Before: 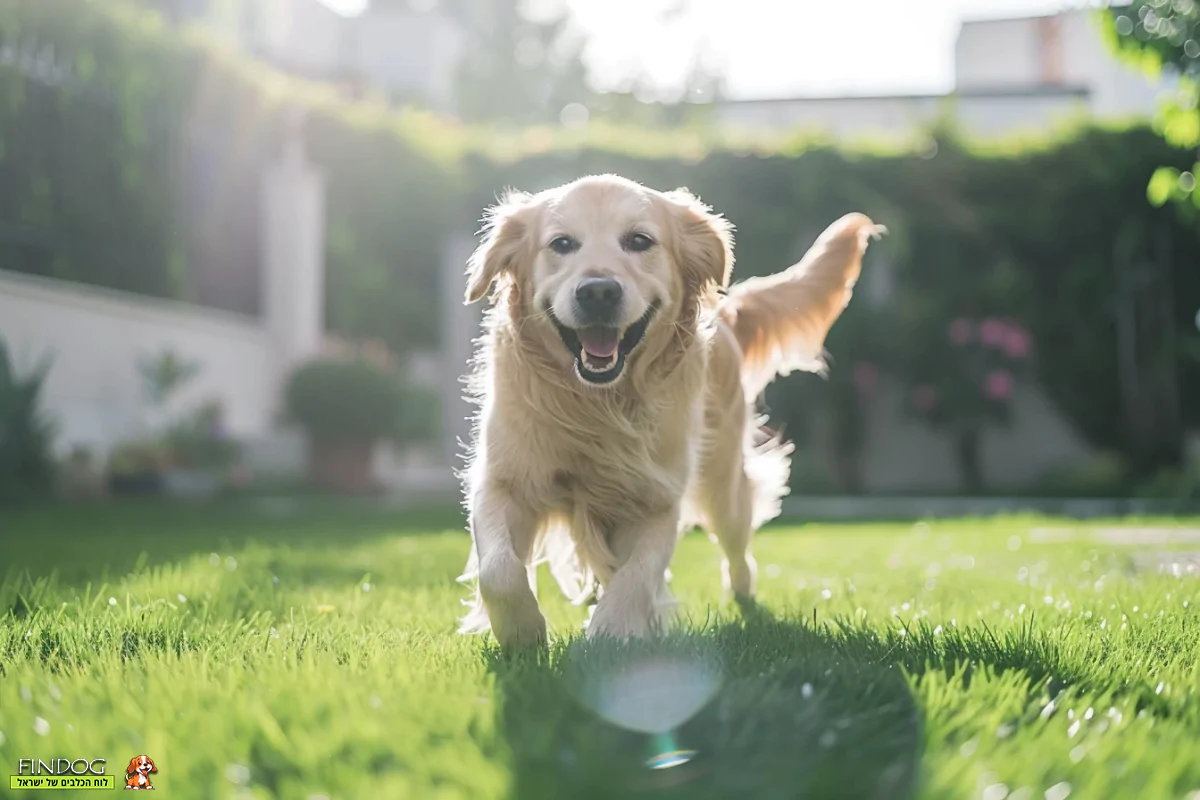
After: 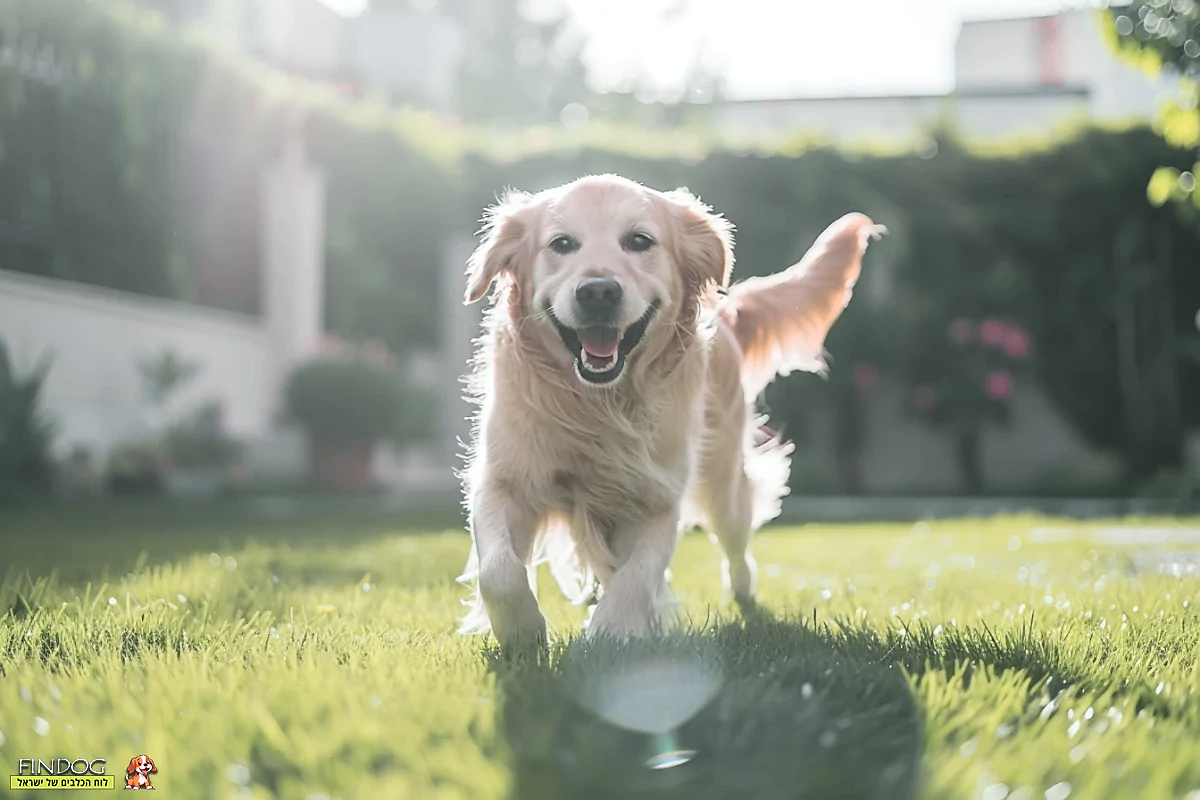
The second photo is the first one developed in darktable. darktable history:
sharpen: radius 1, threshold 1
tone curve: curves: ch0 [(0, 0.046) (0.04, 0.074) (0.831, 0.861) (1, 1)]; ch1 [(0, 0) (0.146, 0.159) (0.338, 0.365) (0.417, 0.455) (0.489, 0.486) (0.504, 0.502) (0.529, 0.537) (0.563, 0.567) (1, 1)]; ch2 [(0, 0) (0.307, 0.298) (0.388, 0.375) (0.443, 0.456) (0.485, 0.492) (0.544, 0.525) (1, 1)], color space Lab, independent channels, preserve colors none
